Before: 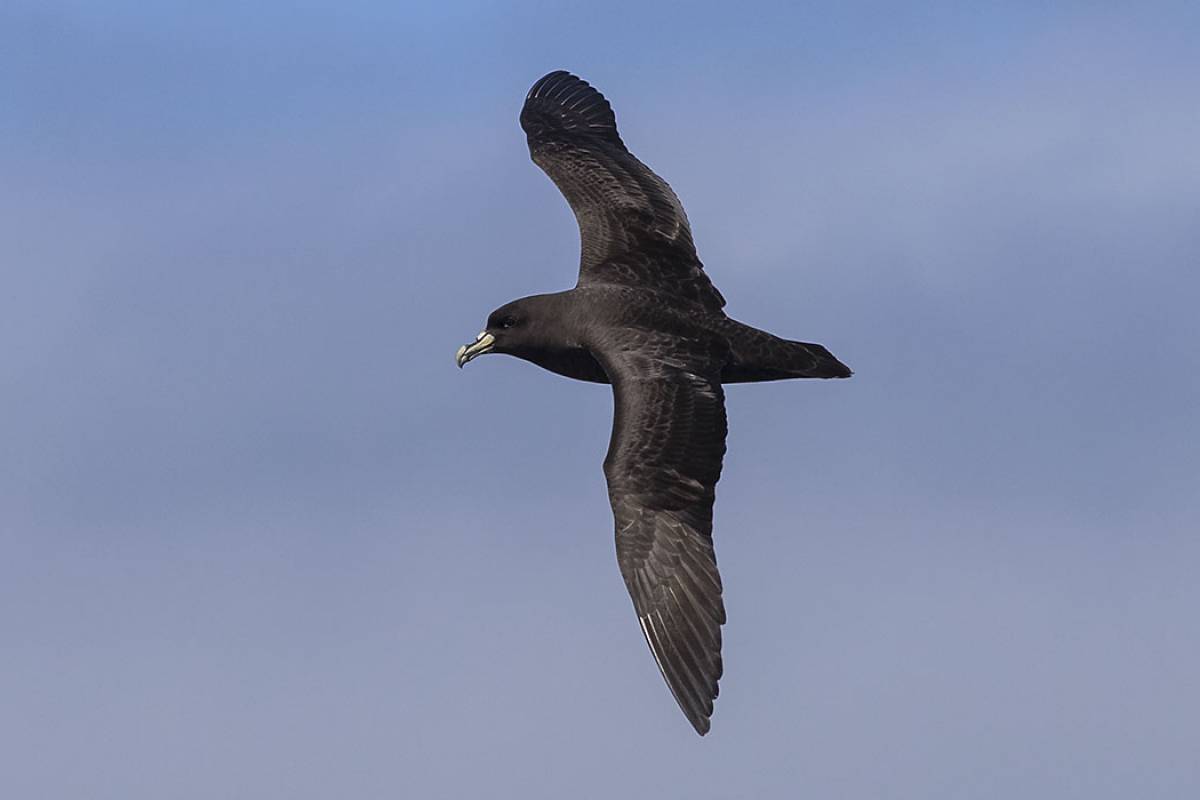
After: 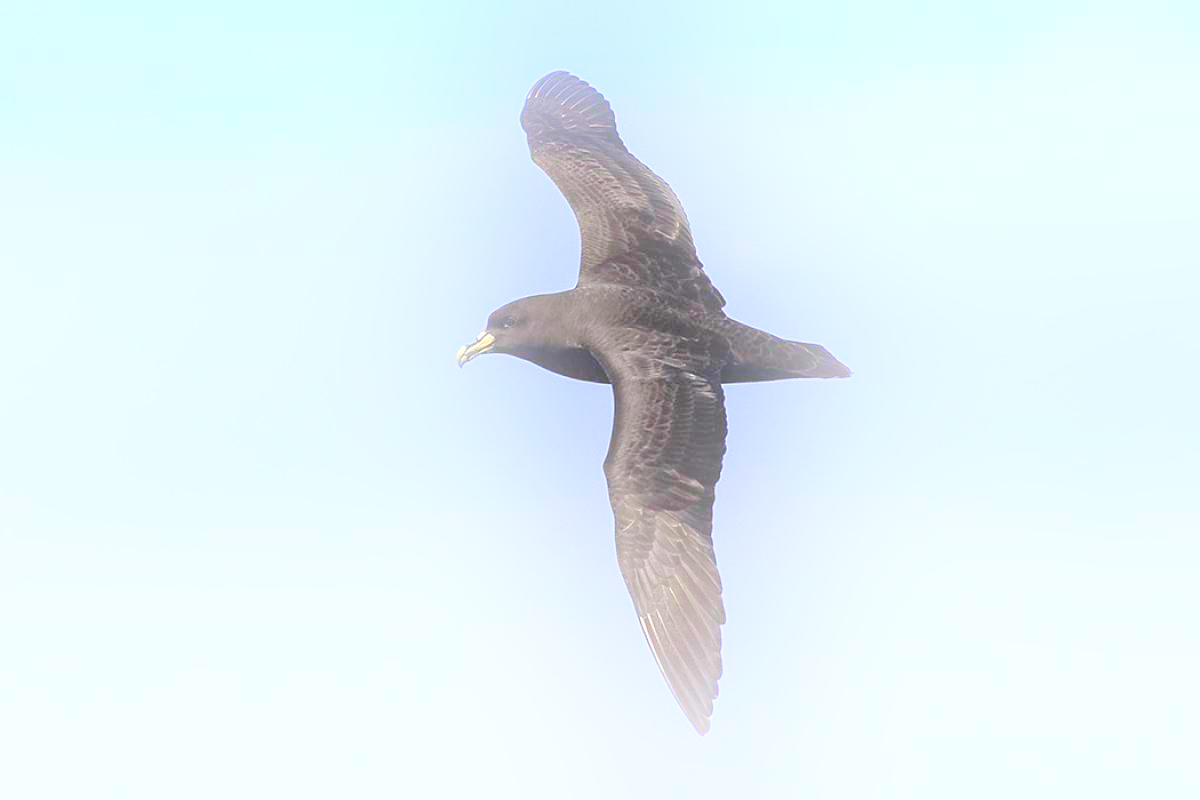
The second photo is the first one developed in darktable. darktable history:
bloom: on, module defaults
exposure: black level correction 0.008, exposure 0.979 EV, compensate highlight preservation false
